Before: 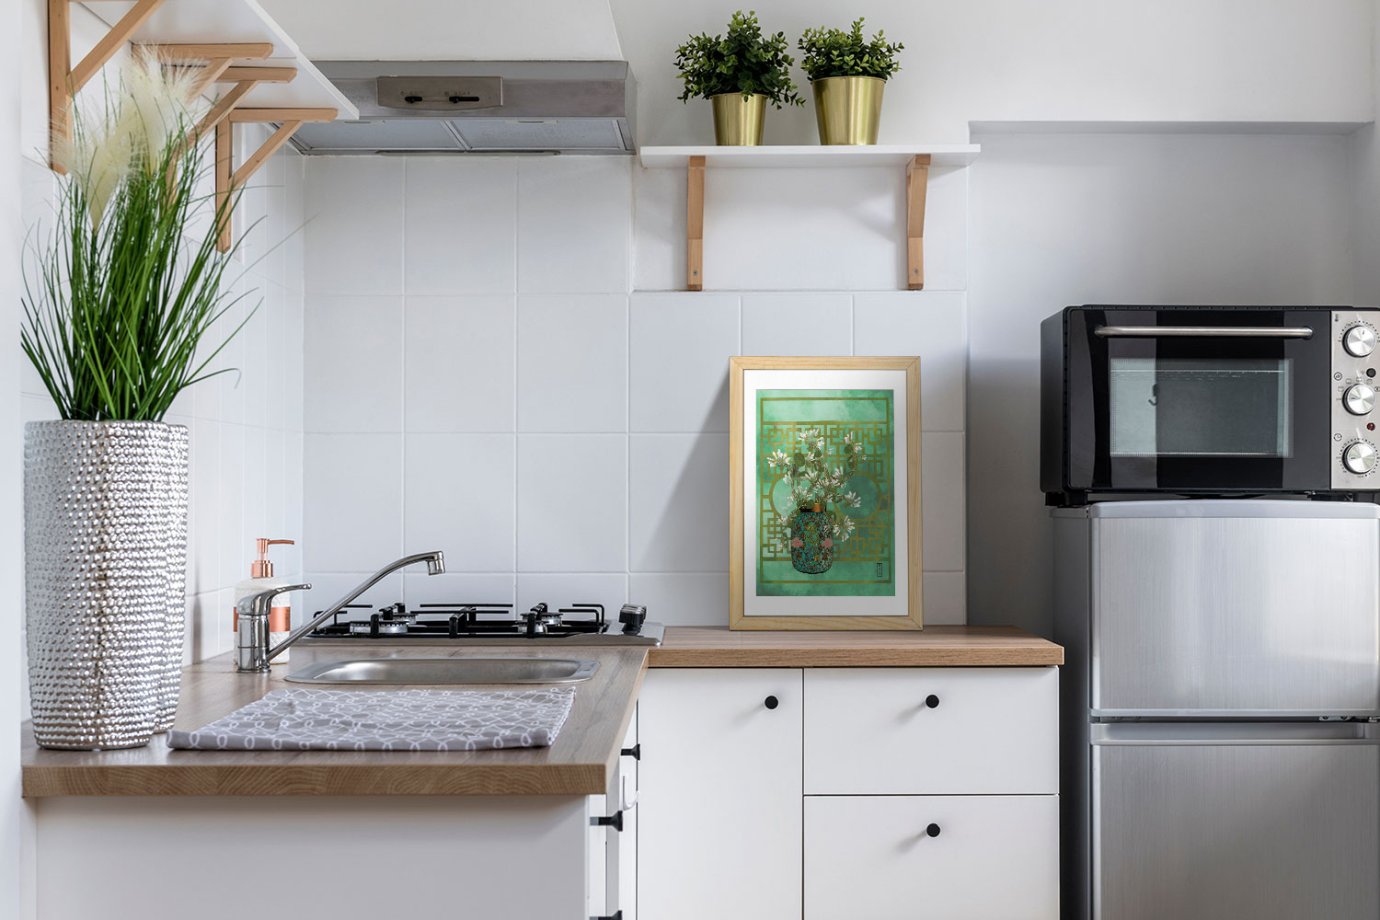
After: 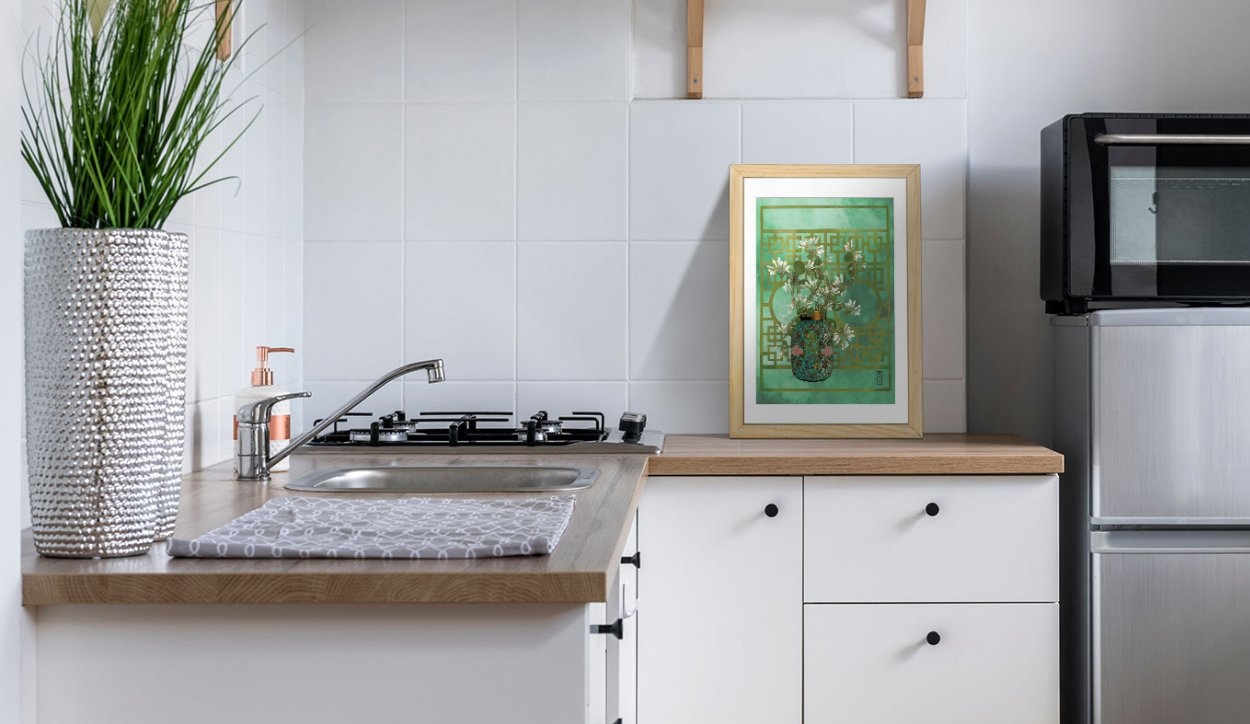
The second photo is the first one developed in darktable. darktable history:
crop: top 20.913%, right 9.391%, bottom 0.337%
tone equalizer: on, module defaults
